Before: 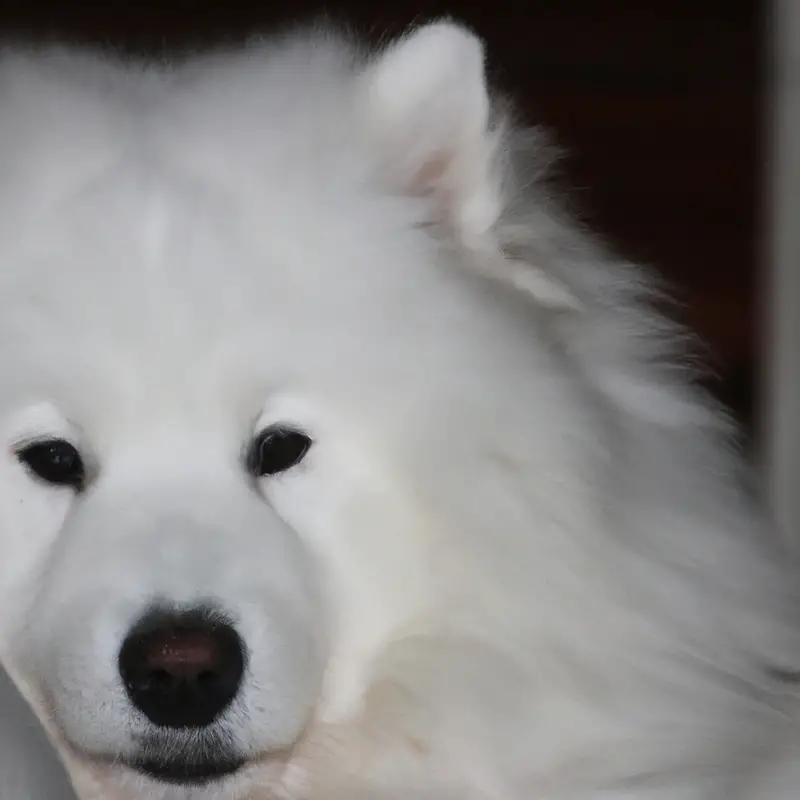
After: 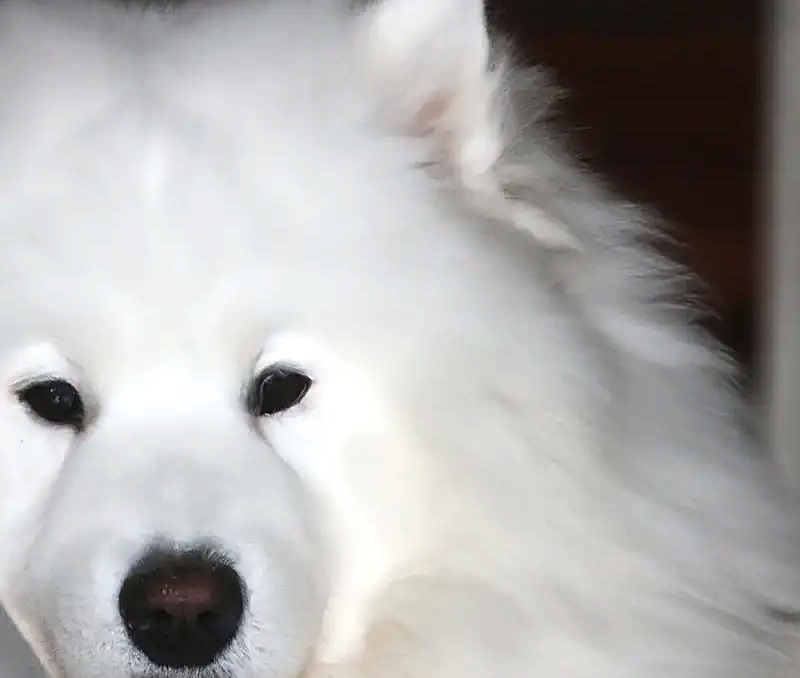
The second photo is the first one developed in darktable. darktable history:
exposure: black level correction 0, exposure 0.704 EV, compensate exposure bias true, compensate highlight preservation false
sharpen: on, module defaults
crop: top 7.596%, bottom 7.637%
